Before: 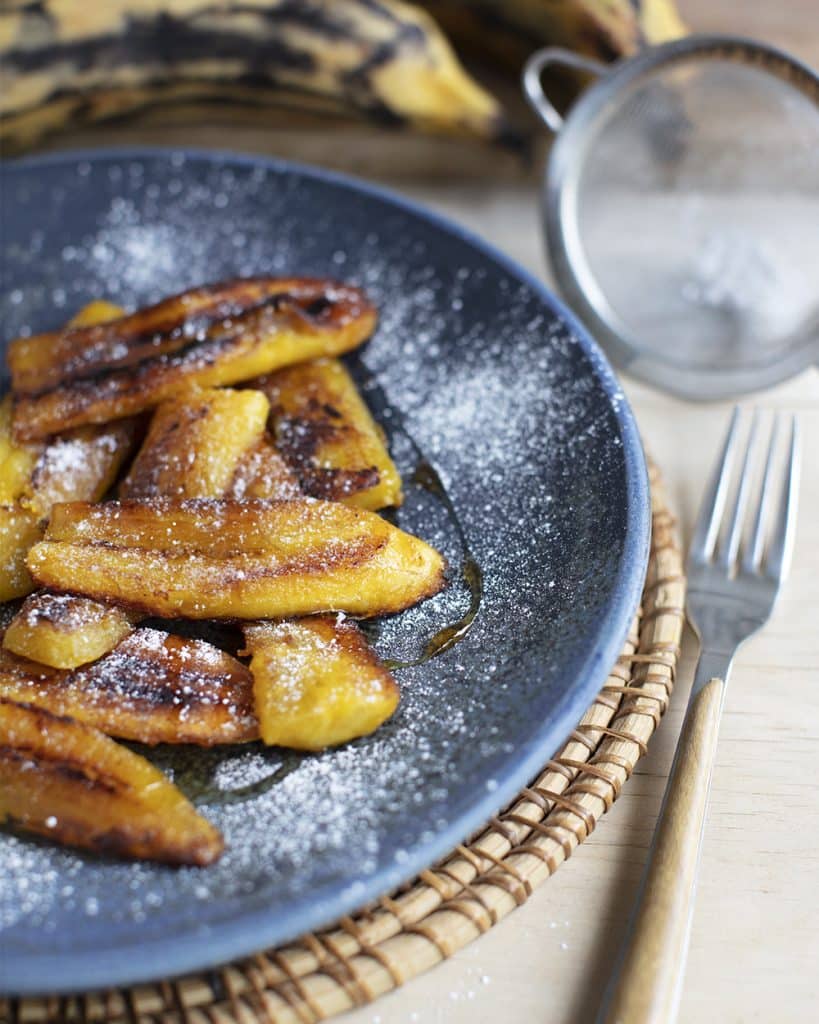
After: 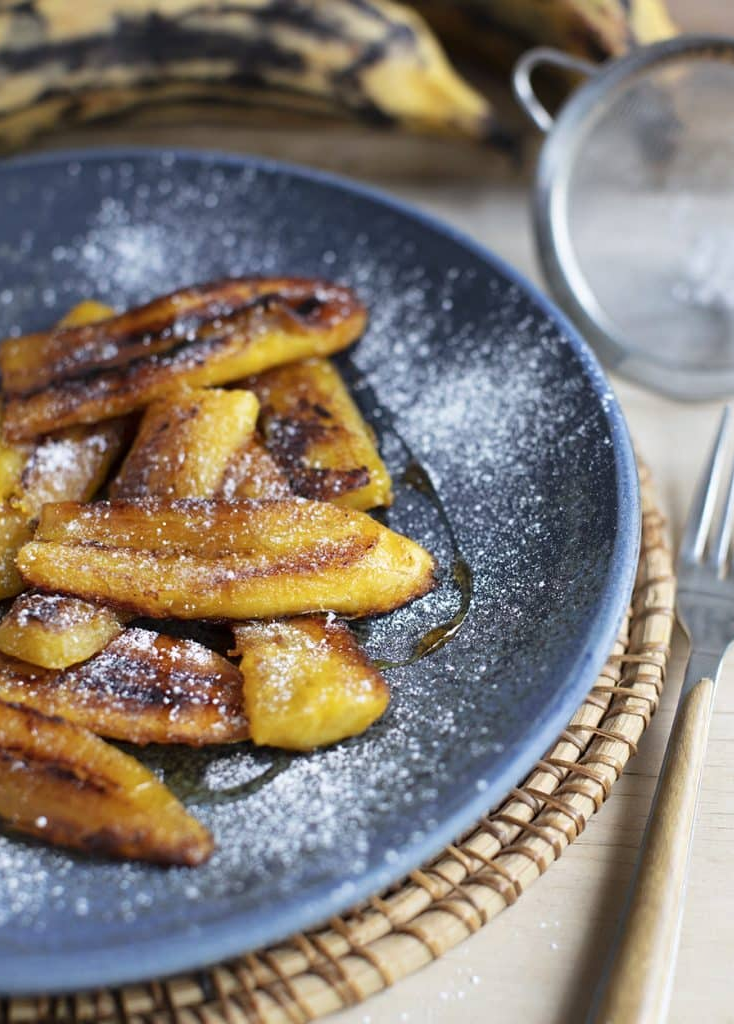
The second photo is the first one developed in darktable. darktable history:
shadows and highlights: radius 126.87, shadows 30.37, highlights -30.65, low approximation 0.01, soften with gaussian
crop and rotate: left 1.306%, right 8.954%
